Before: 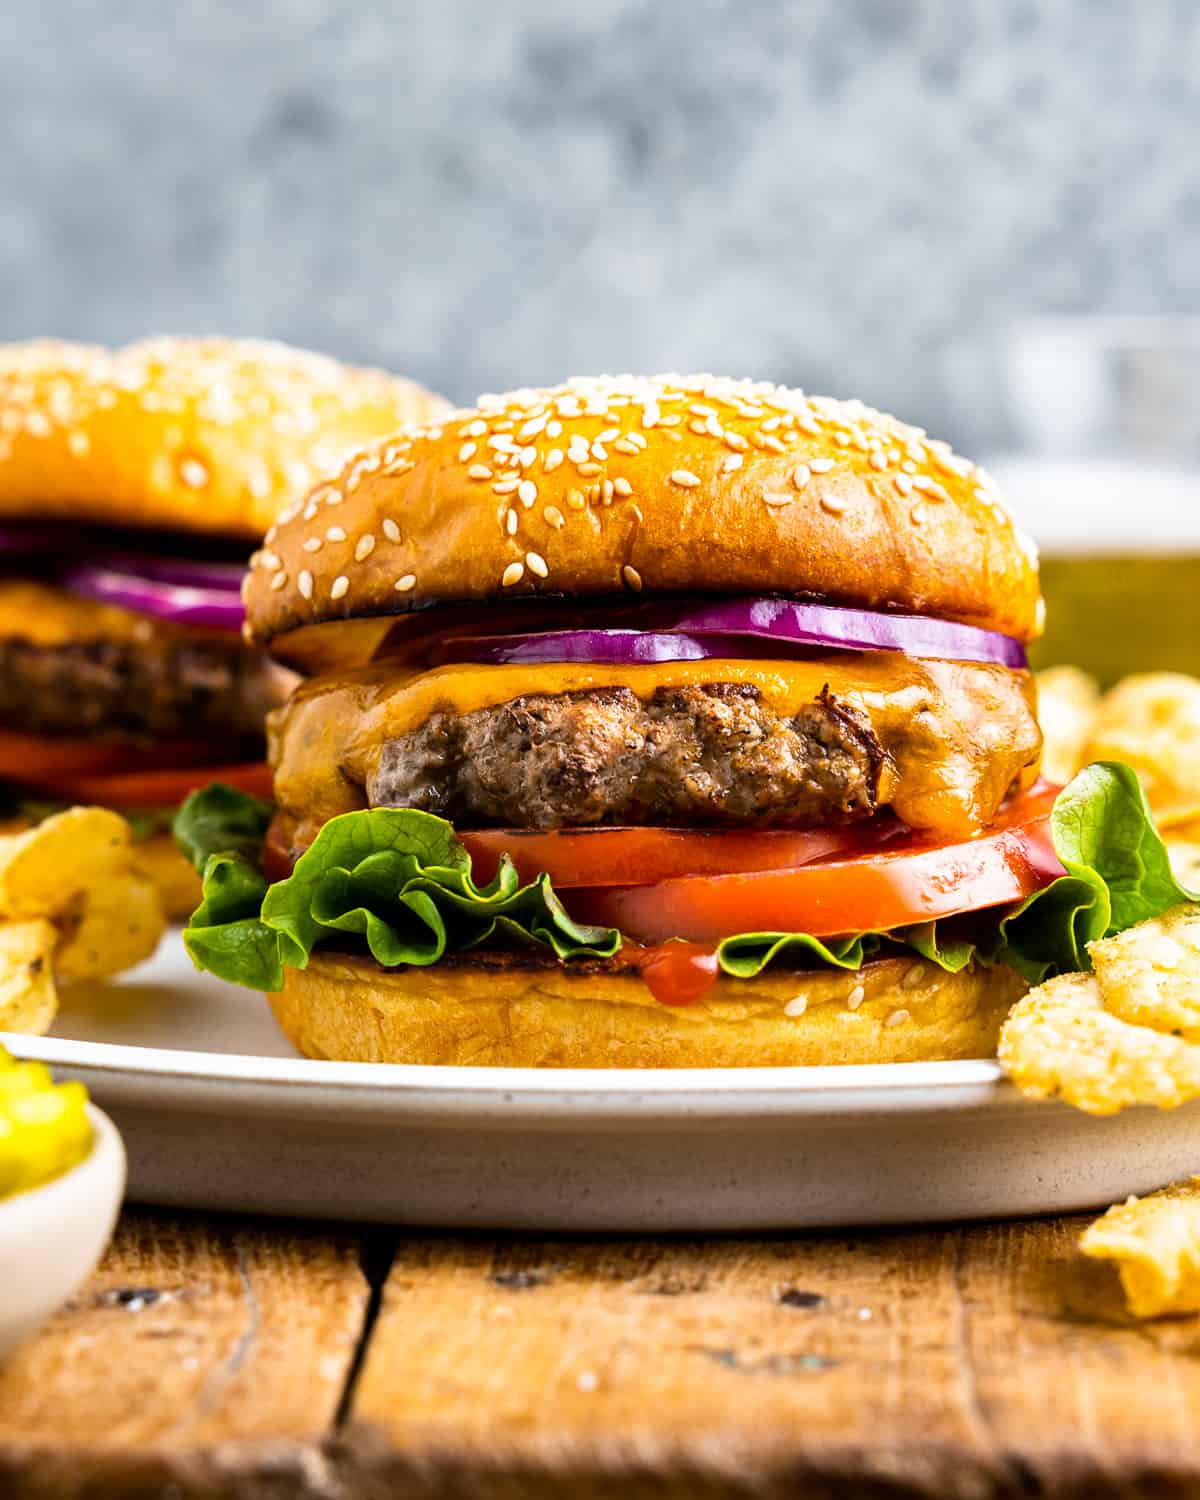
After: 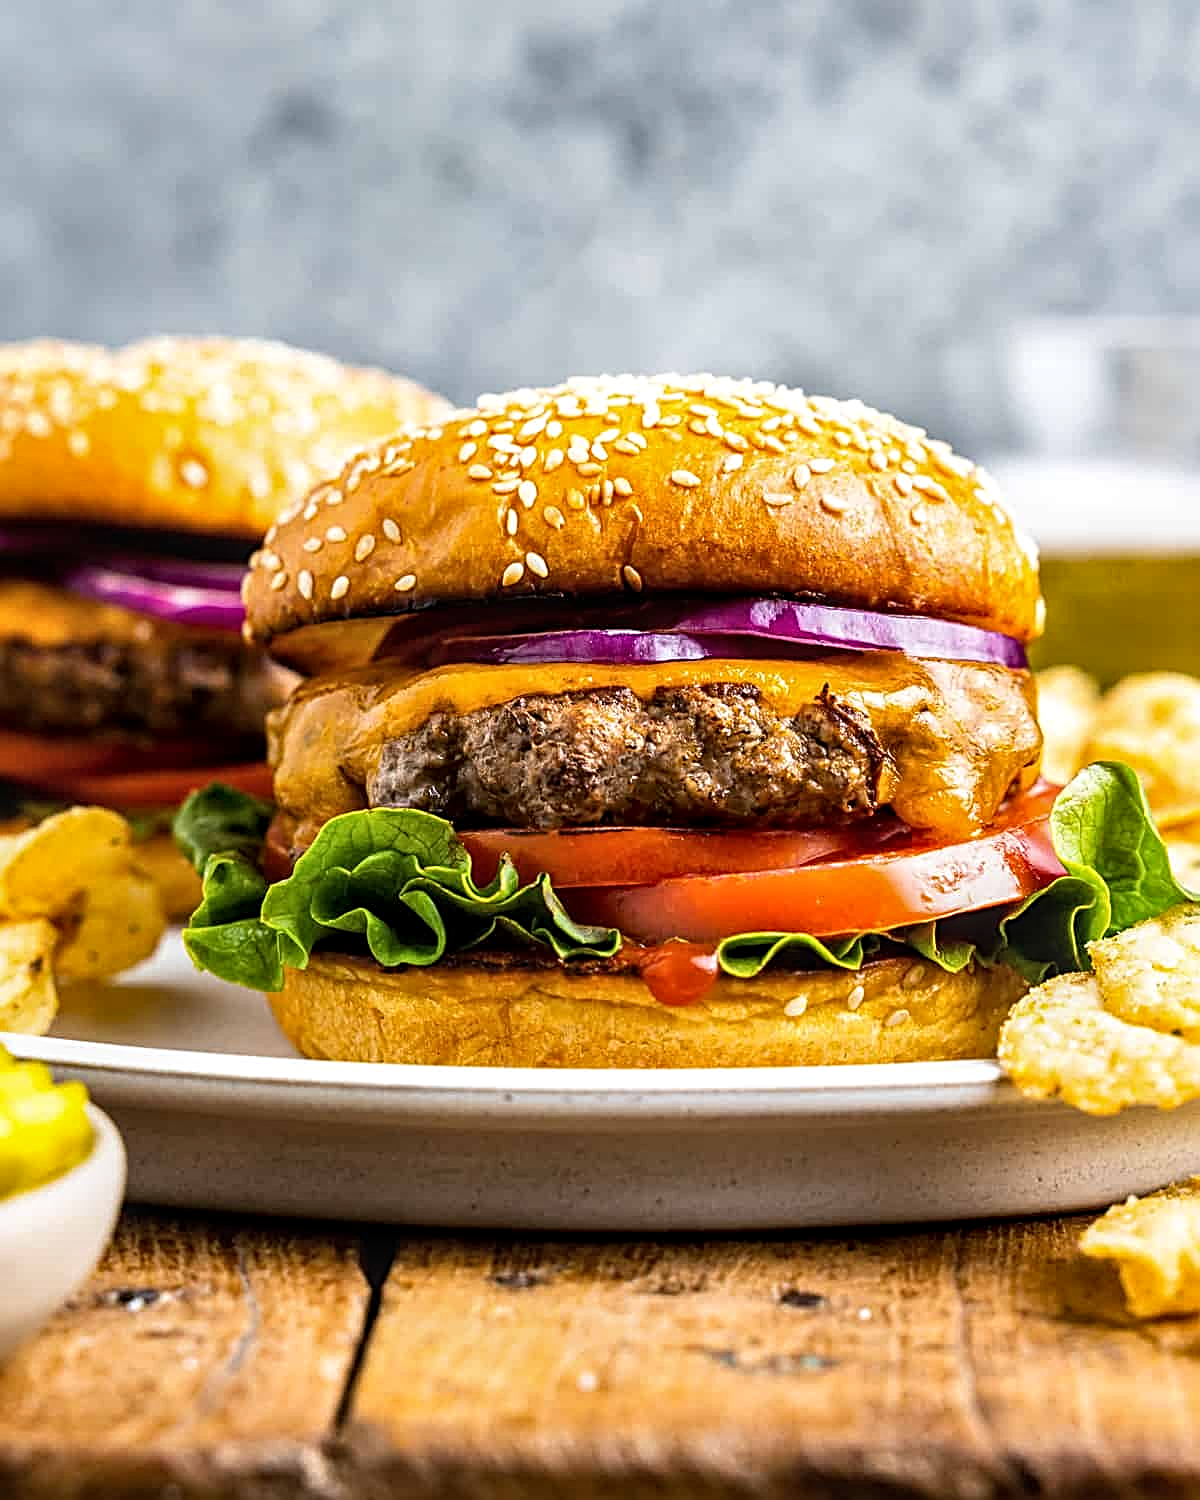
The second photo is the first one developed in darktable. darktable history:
local contrast: on, module defaults
sharpen: radius 2.698, amount 0.671
